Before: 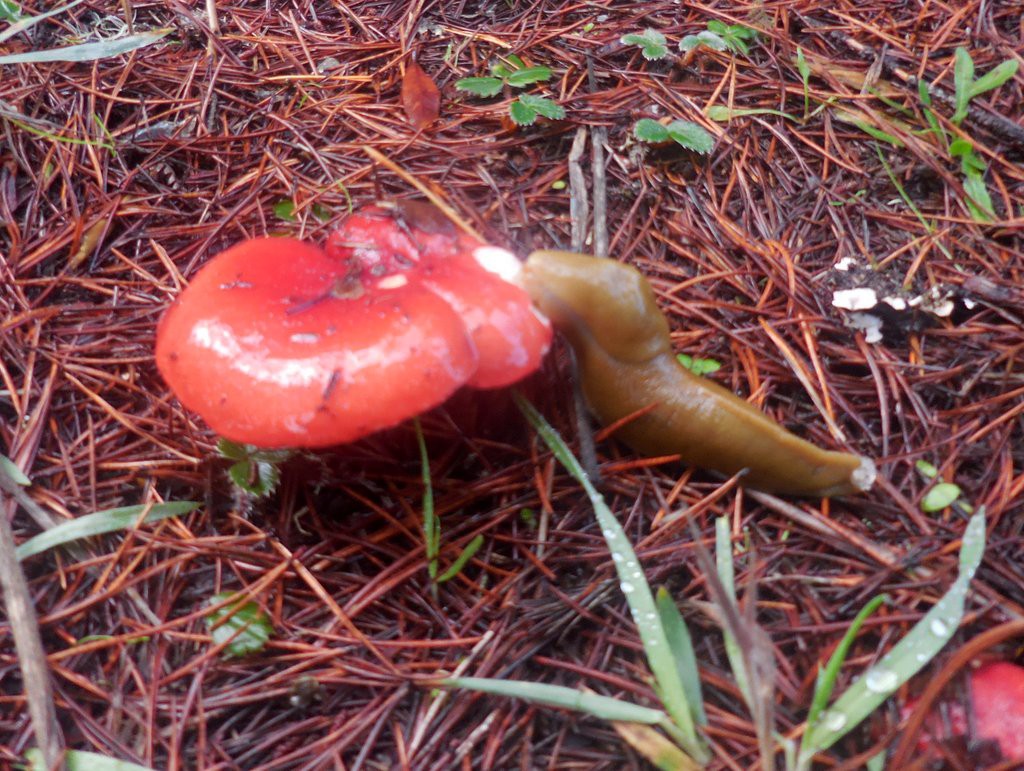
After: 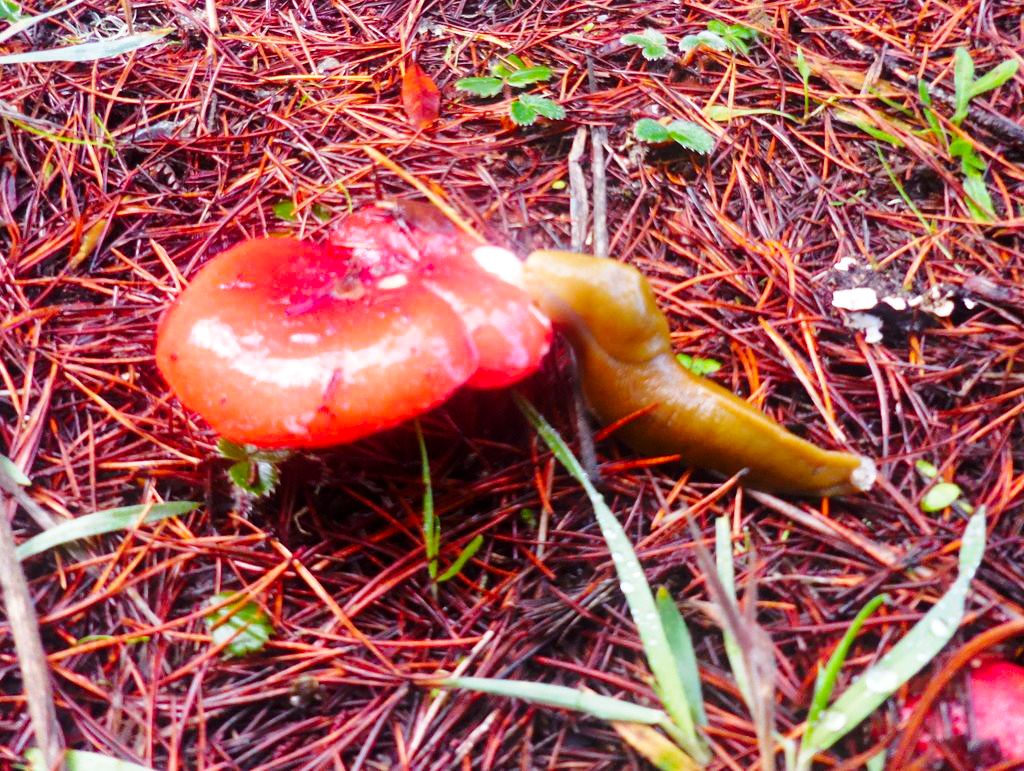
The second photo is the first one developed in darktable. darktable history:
base curve: curves: ch0 [(0, 0) (0.028, 0.03) (0.121, 0.232) (0.46, 0.748) (0.859, 0.968) (1, 1)], preserve colors none
shadows and highlights: shadows 13.59, white point adjustment 1.16, soften with gaussian
color balance rgb: linear chroma grading › global chroma 15.587%, perceptual saturation grading › global saturation 14.833%, perceptual brilliance grading › global brilliance 1.335%, perceptual brilliance grading › highlights -3.681%, contrast 5.073%
